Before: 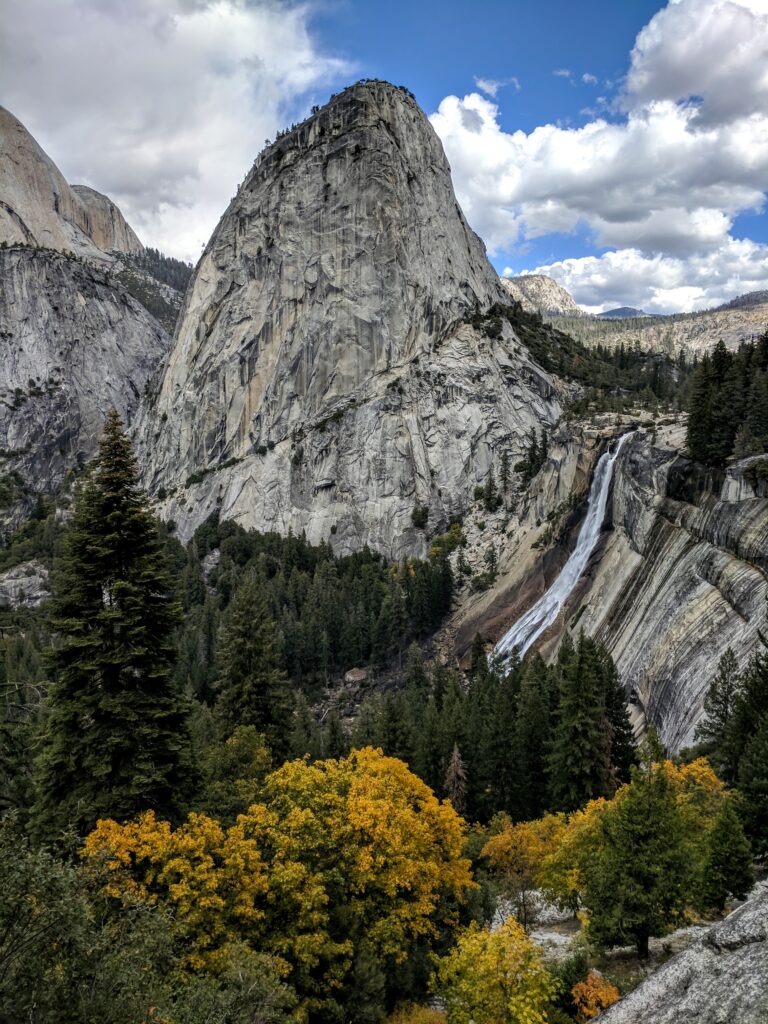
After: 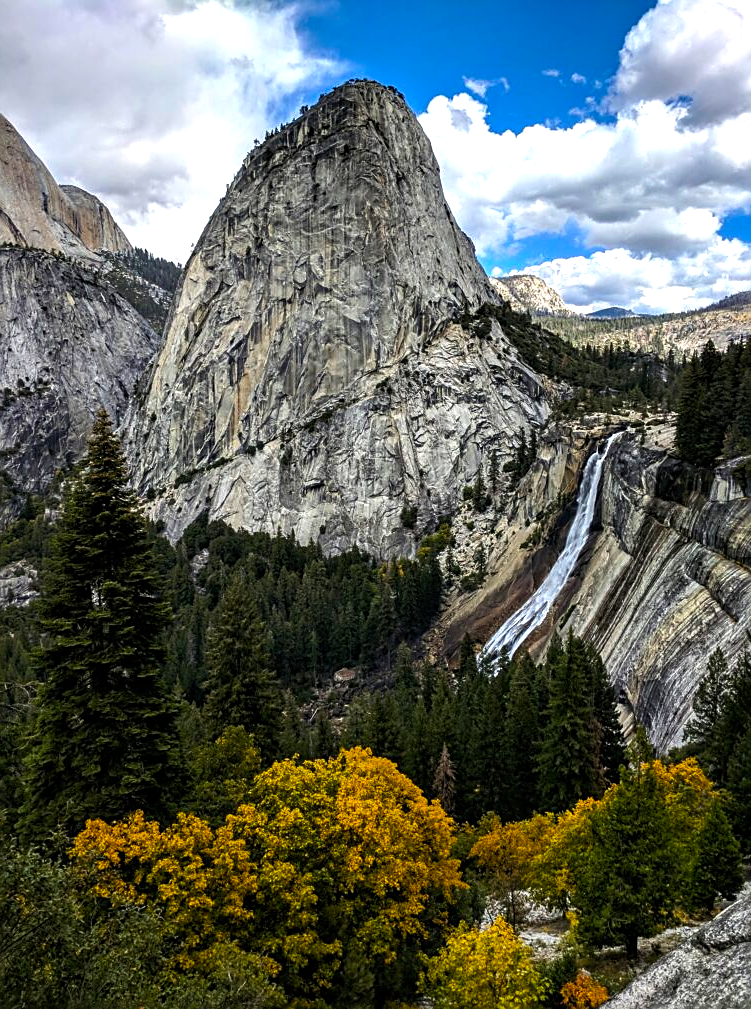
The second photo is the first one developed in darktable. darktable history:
sharpen: on, module defaults
contrast brightness saturation: saturation 0.101
crop and rotate: left 1.519%, right 0.694%, bottom 1.464%
color balance rgb: perceptual saturation grading › global saturation 29.873%, perceptual brilliance grading › global brilliance 14.651%, perceptual brilliance grading › shadows -35.238%, global vibrance 21.807%
